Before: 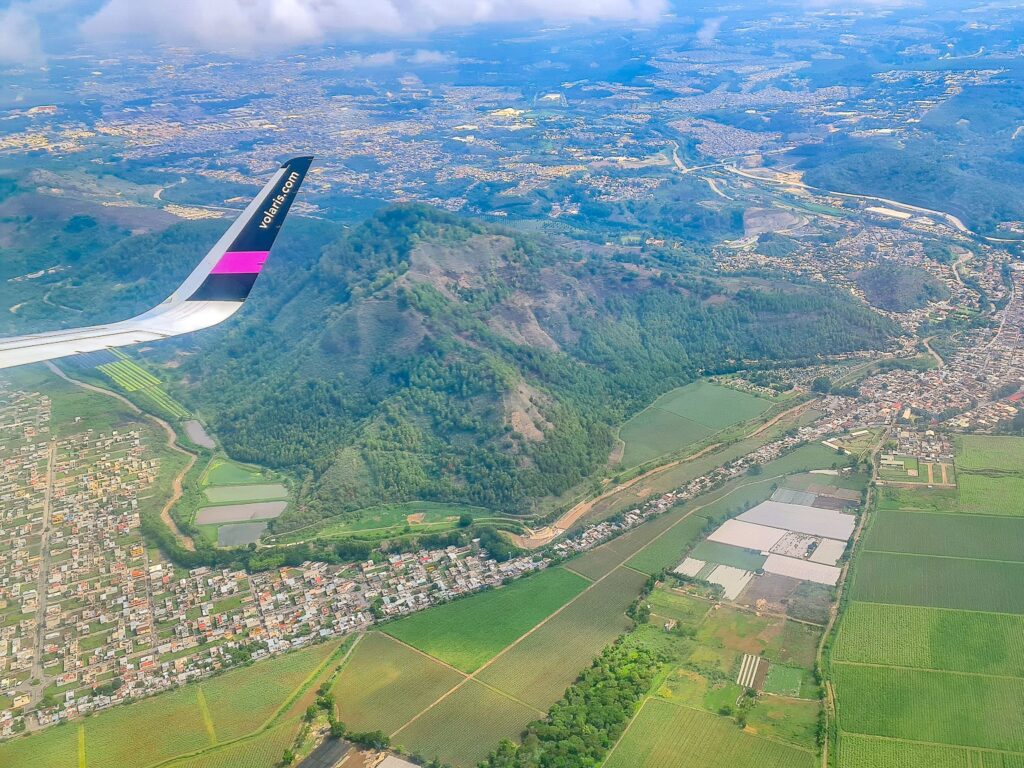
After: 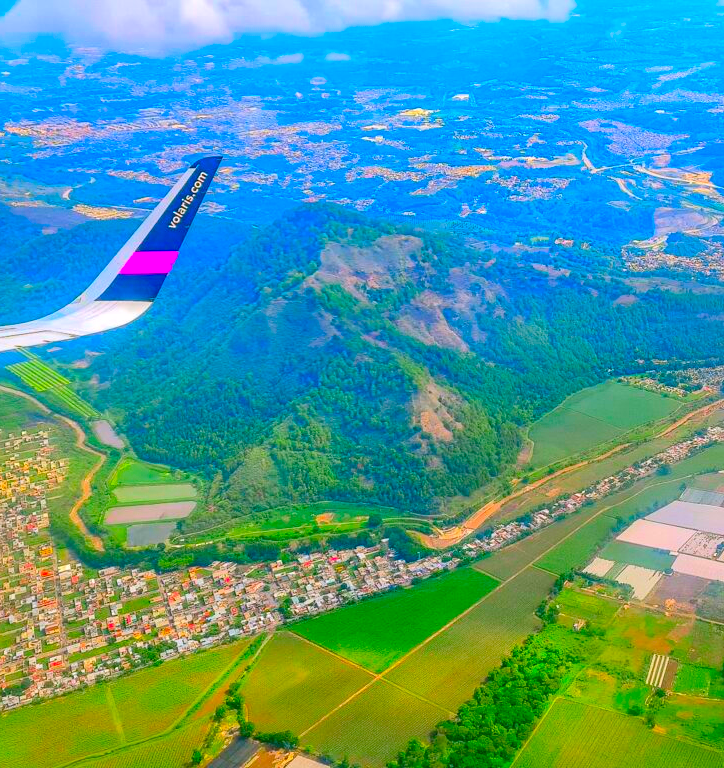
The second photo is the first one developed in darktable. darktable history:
exposure: black level correction 0.01, exposure 0.015 EV, compensate highlight preservation false
crop and rotate: left 8.948%, right 20.308%
color correction: highlights a* 1.64, highlights b* -1.69, saturation 2.49
